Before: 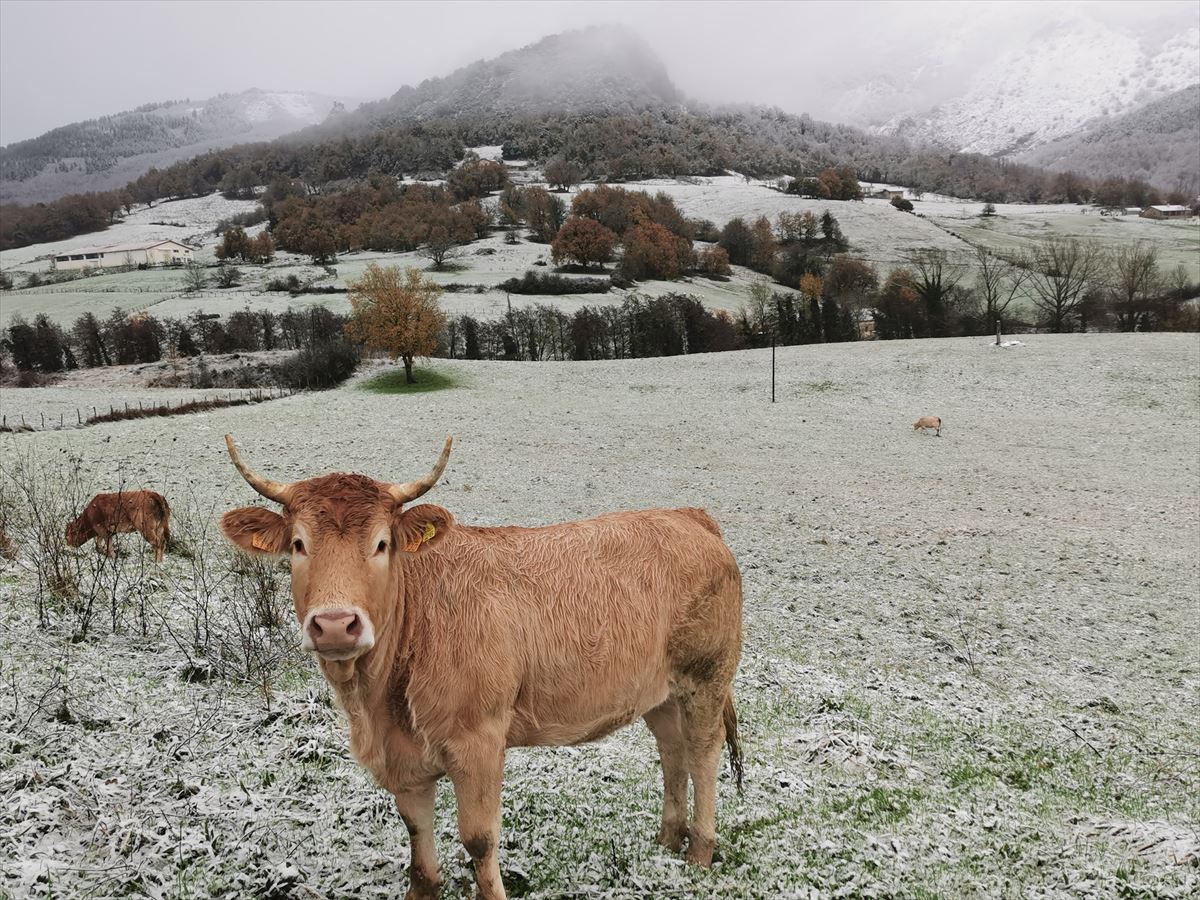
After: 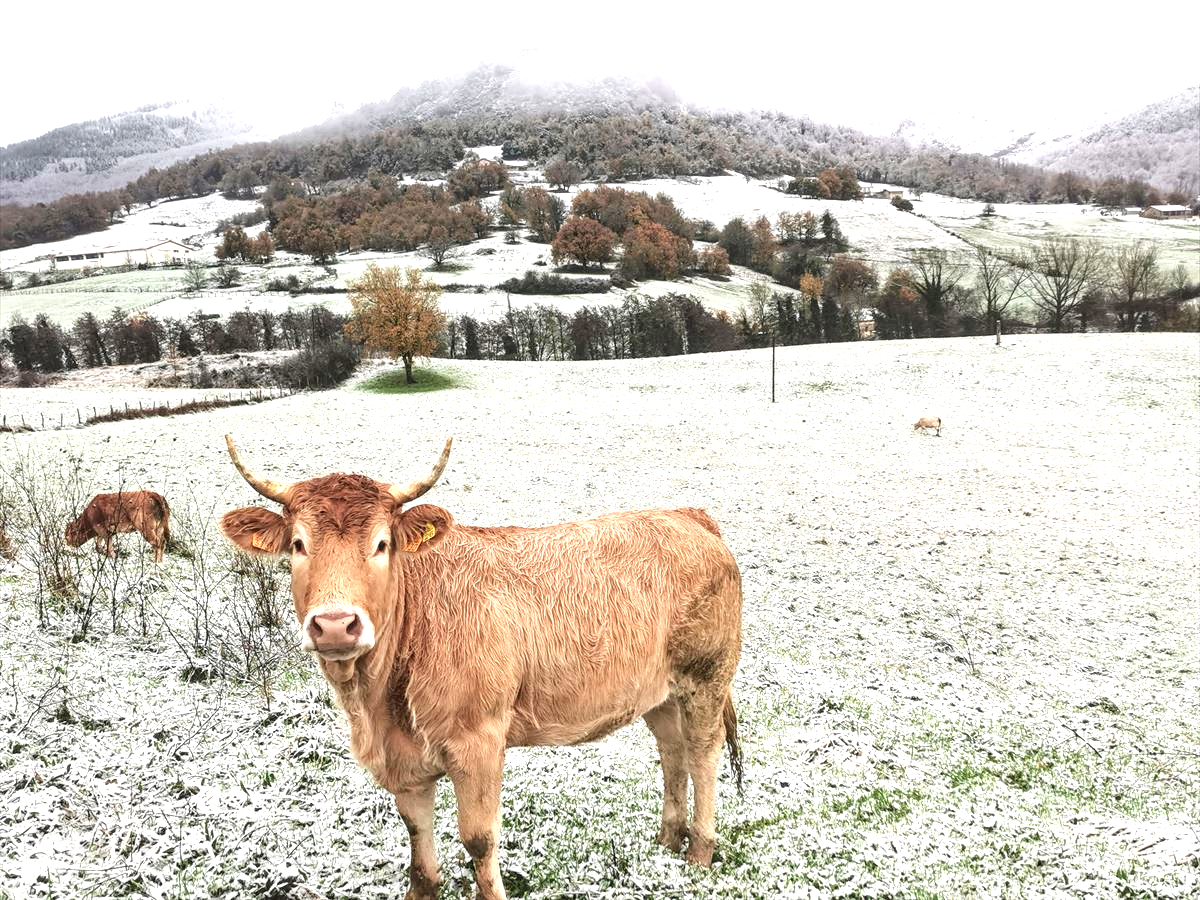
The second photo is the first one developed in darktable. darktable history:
local contrast: detail 130%
exposure: black level correction 0, exposure 1.3 EV, compensate exposure bias true, compensate highlight preservation false
tone equalizer: on, module defaults
